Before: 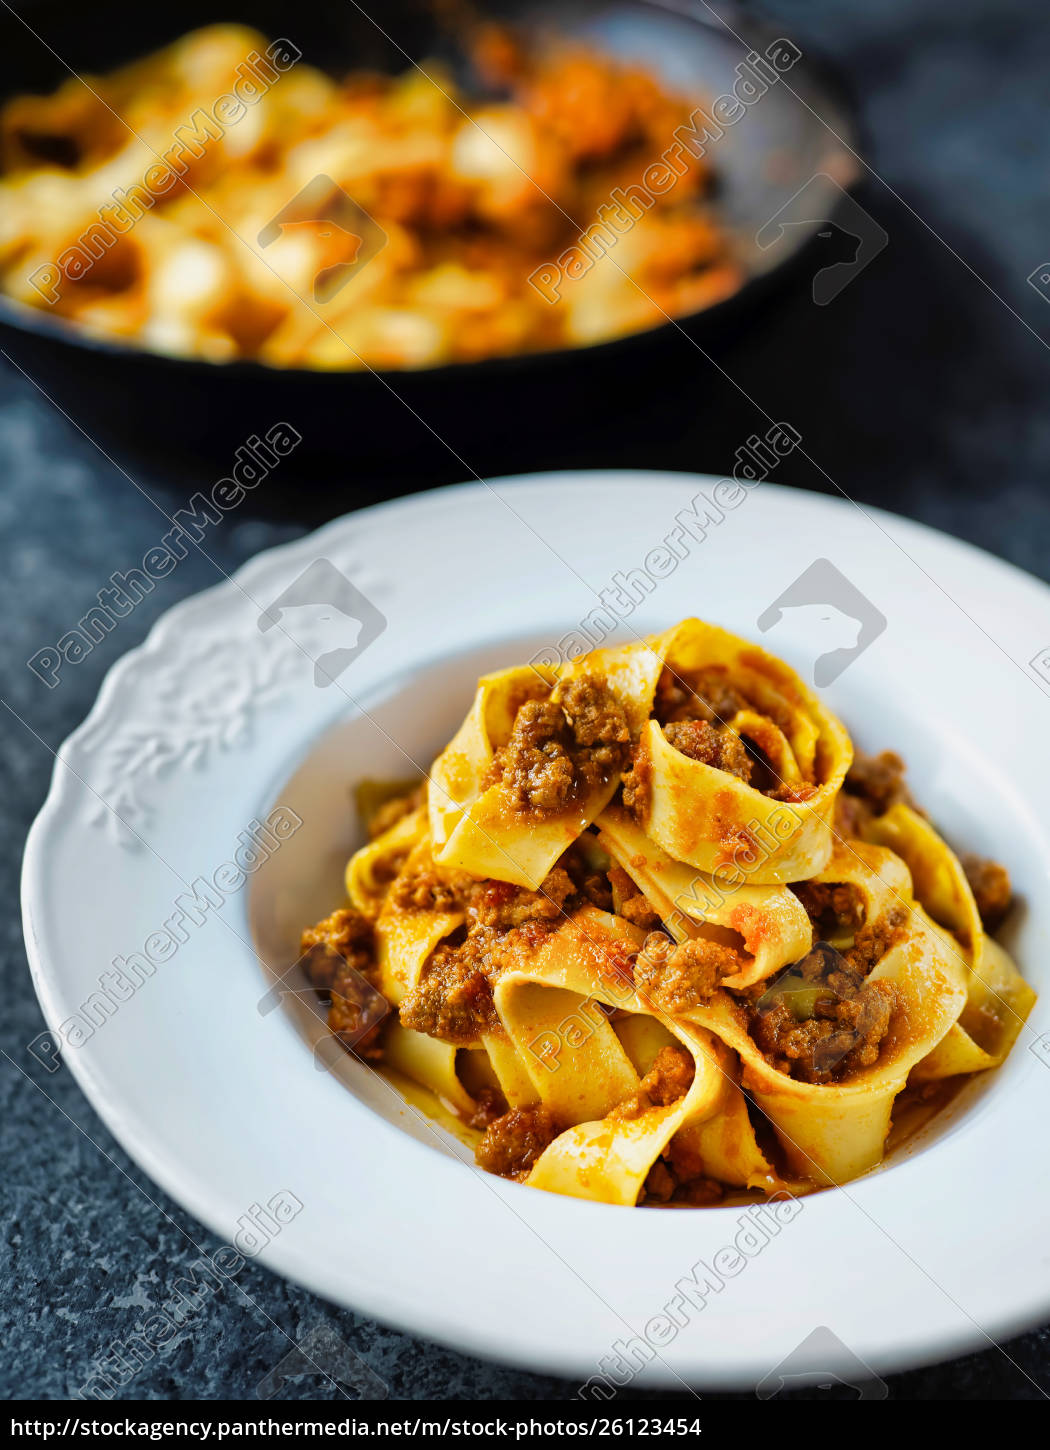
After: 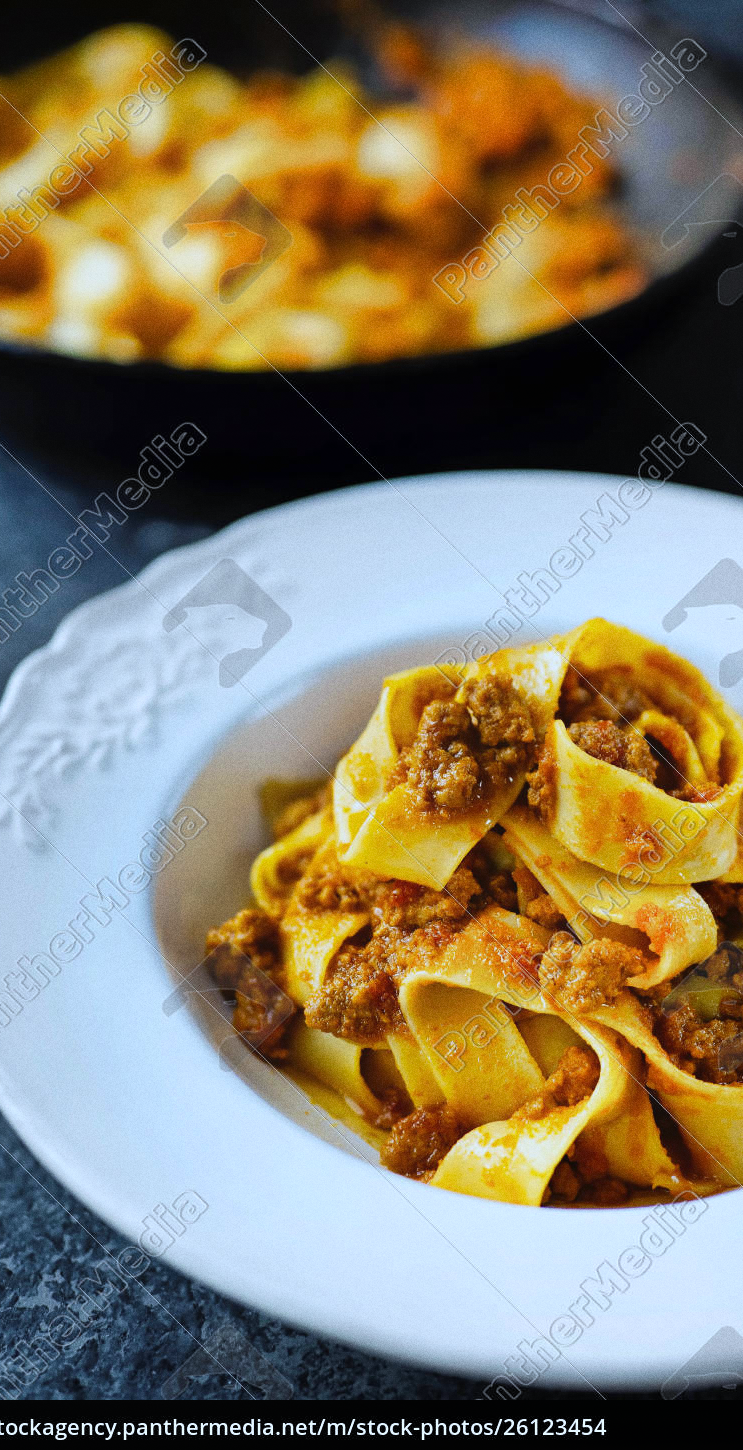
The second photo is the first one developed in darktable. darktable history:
crop and rotate: left 9.061%, right 20.142%
grain: coarseness 0.09 ISO
contrast equalizer: octaves 7, y [[0.6 ×6], [0.55 ×6], [0 ×6], [0 ×6], [0 ×6]], mix -0.2
white balance: red 0.924, blue 1.095
